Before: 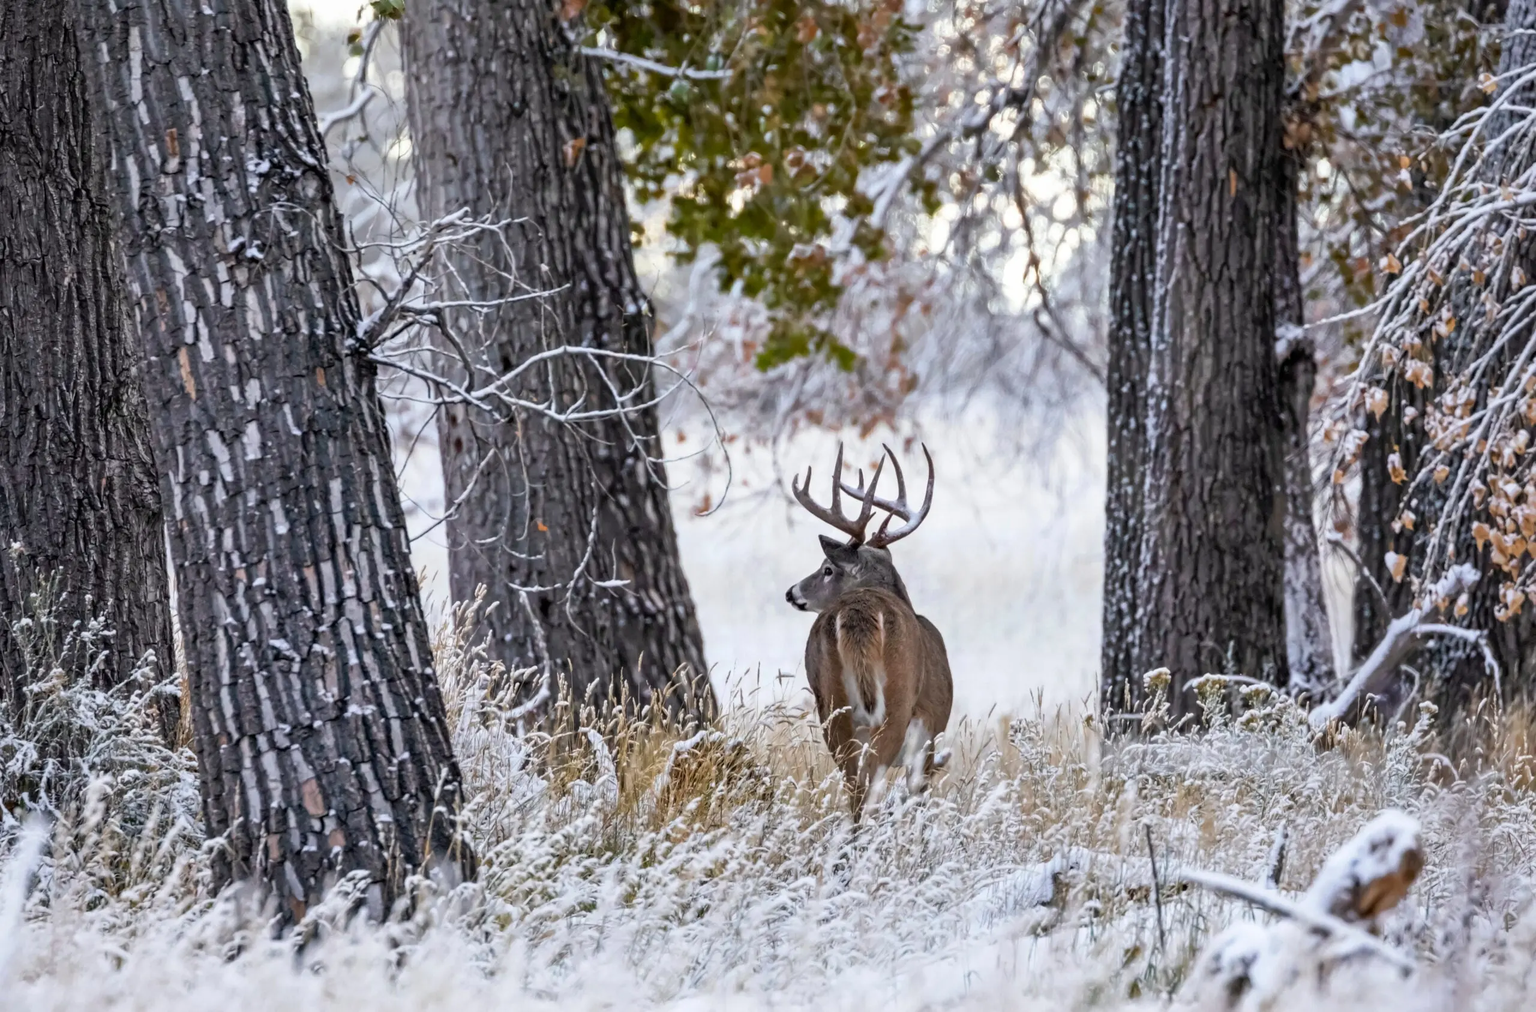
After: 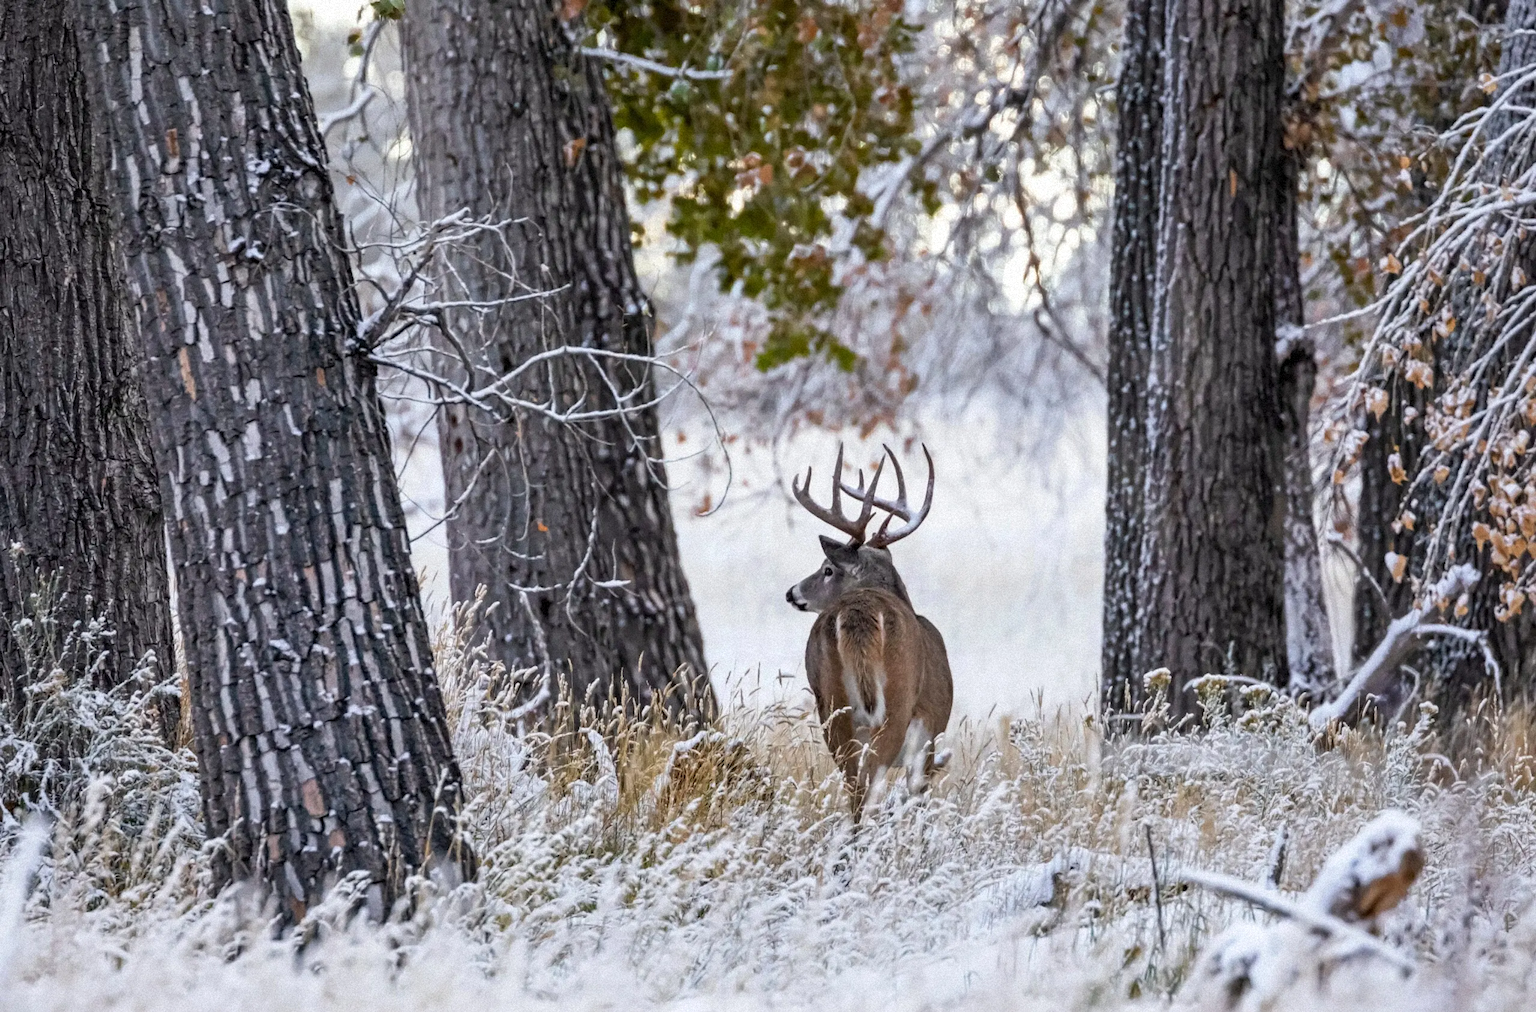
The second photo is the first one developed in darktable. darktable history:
grain: mid-tones bias 0%
